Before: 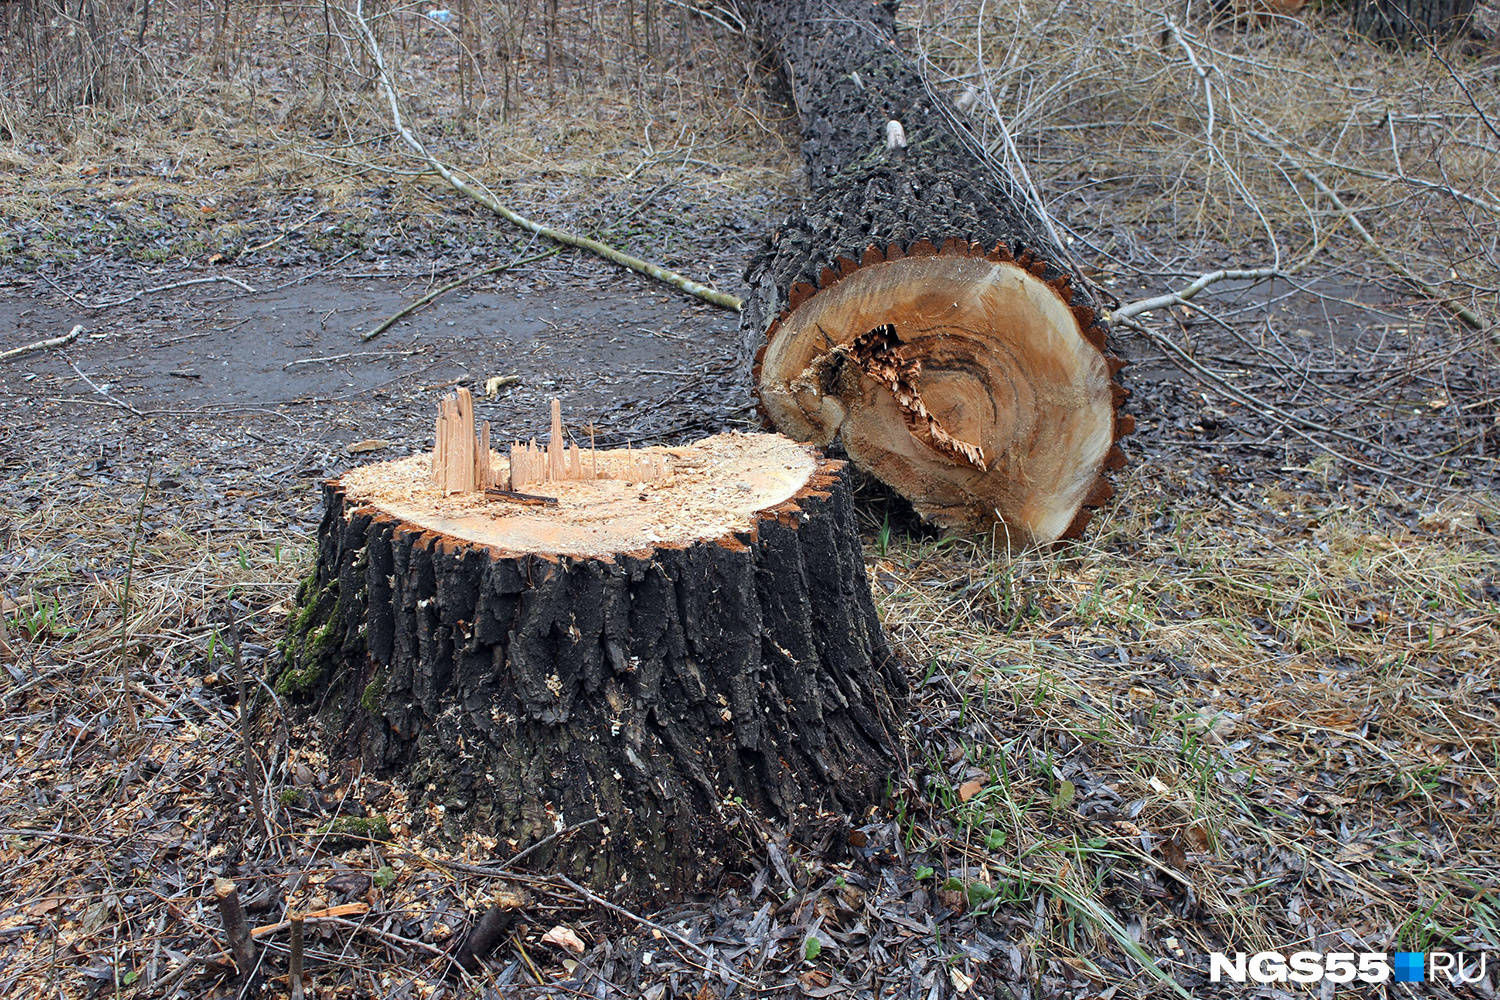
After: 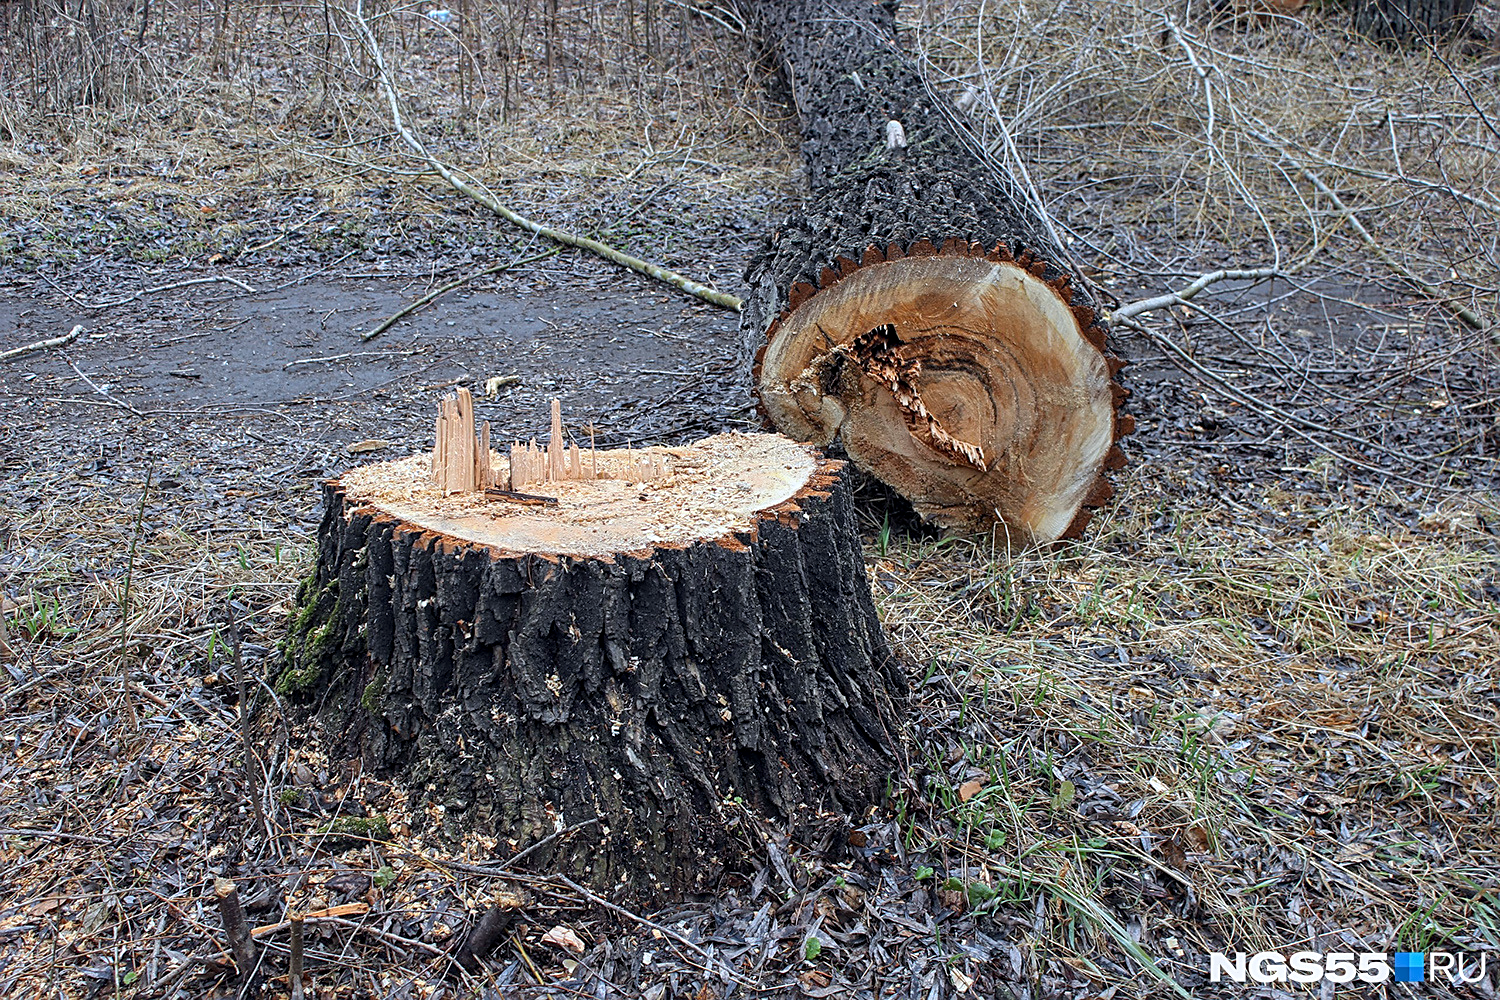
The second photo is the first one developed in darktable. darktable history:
local contrast: on, module defaults
sharpen: on, module defaults
white balance: red 0.976, blue 1.04
